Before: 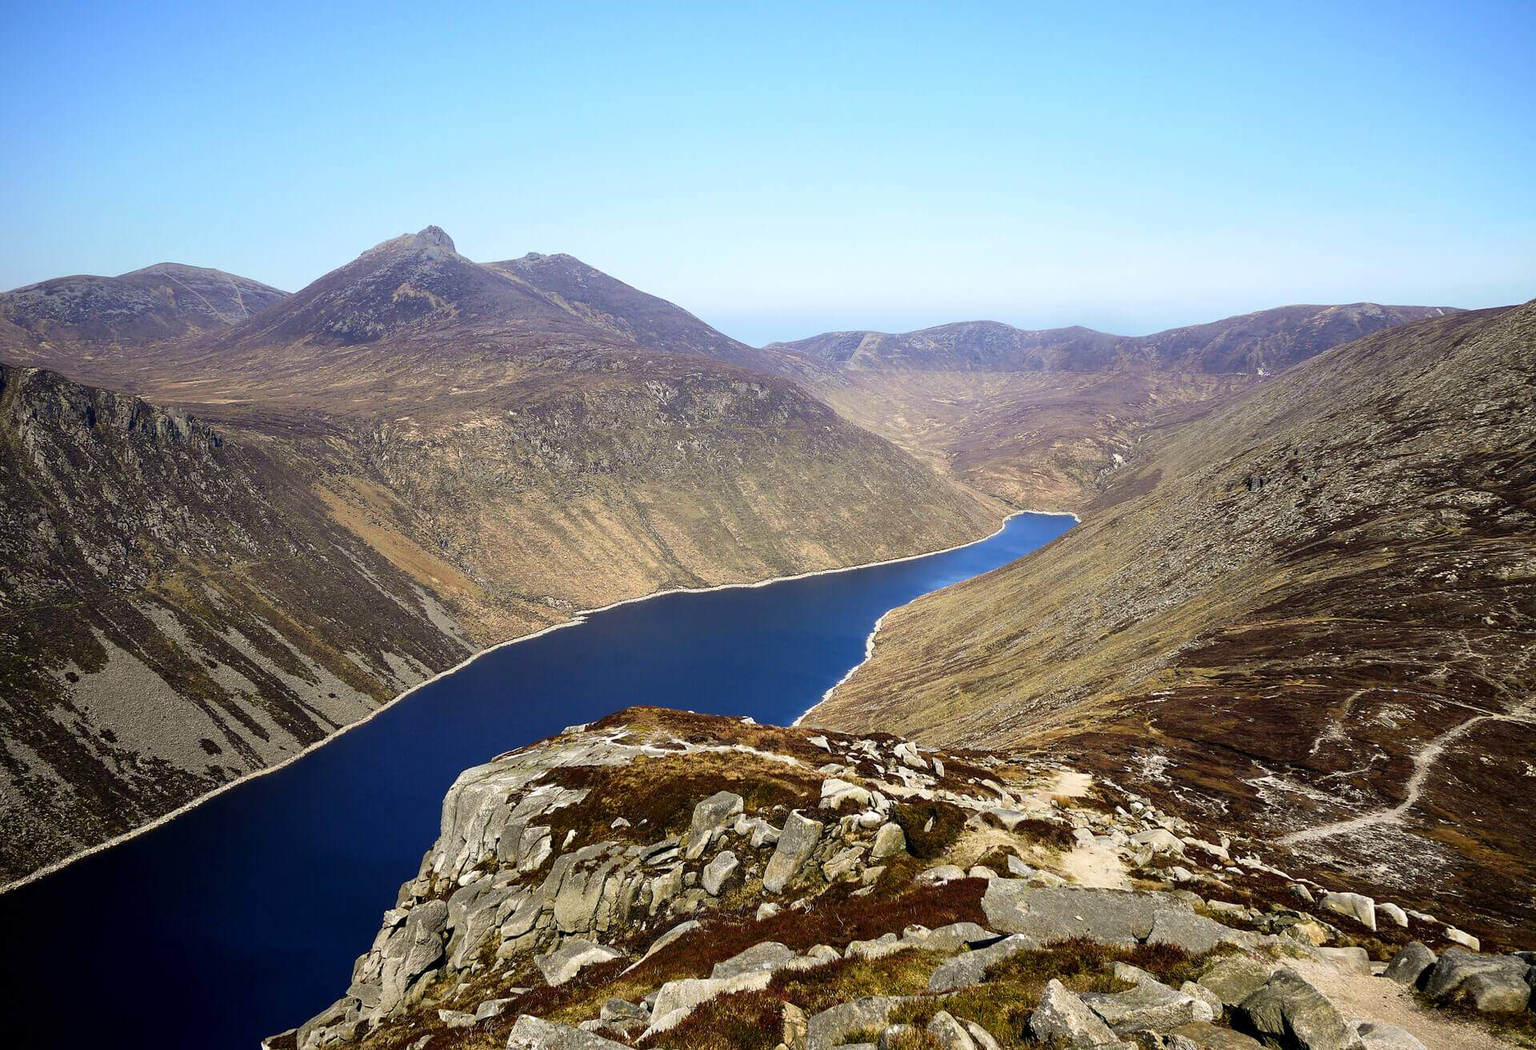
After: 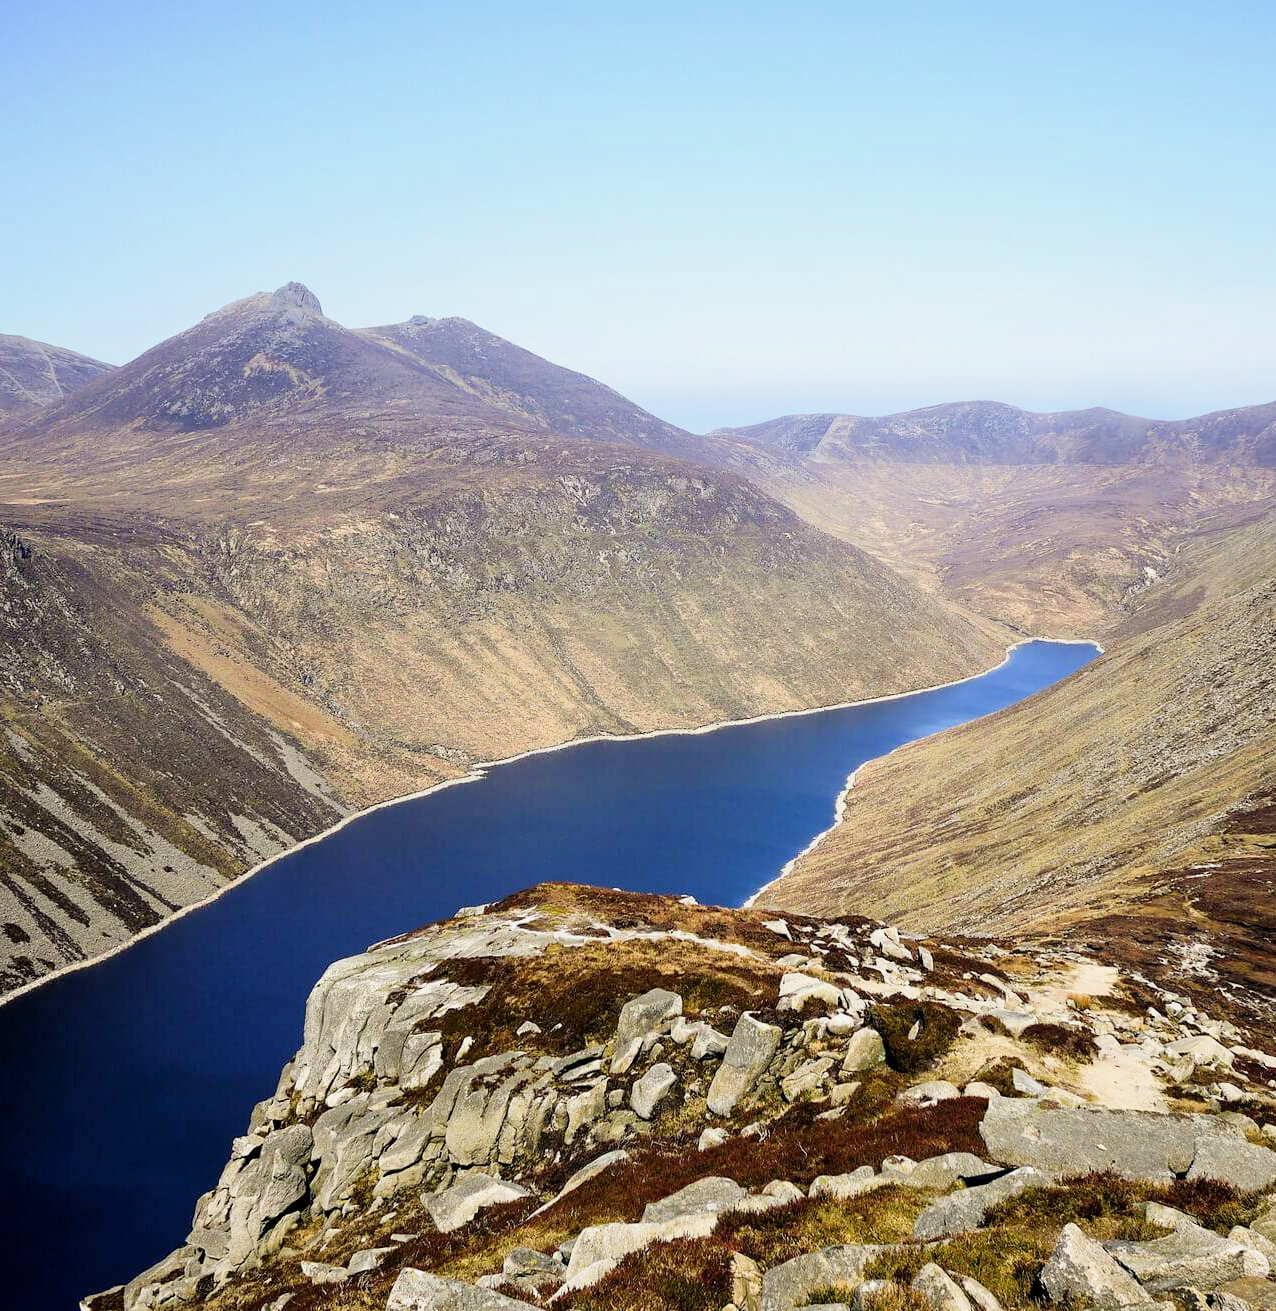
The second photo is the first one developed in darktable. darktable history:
exposure: black level correction 0, exposure 0.697 EV, compensate exposure bias true, compensate highlight preservation false
filmic rgb: black relative exposure -7.98 EV, white relative exposure 3.84 EV, hardness 4.31
crop and rotate: left 12.867%, right 20.629%
